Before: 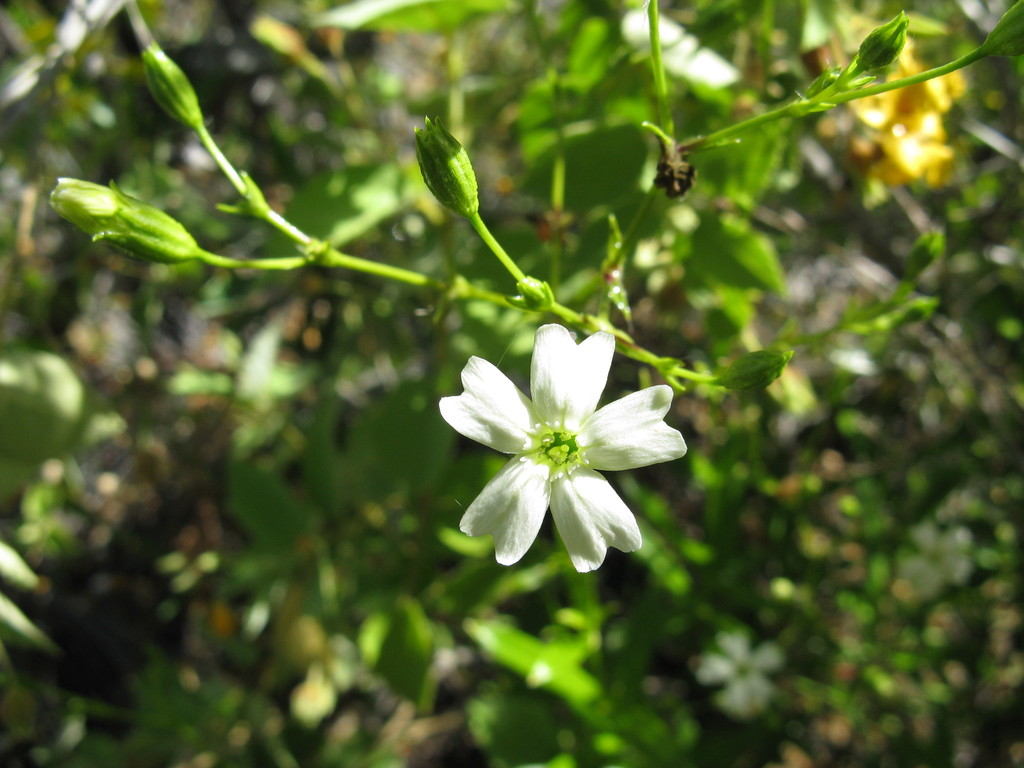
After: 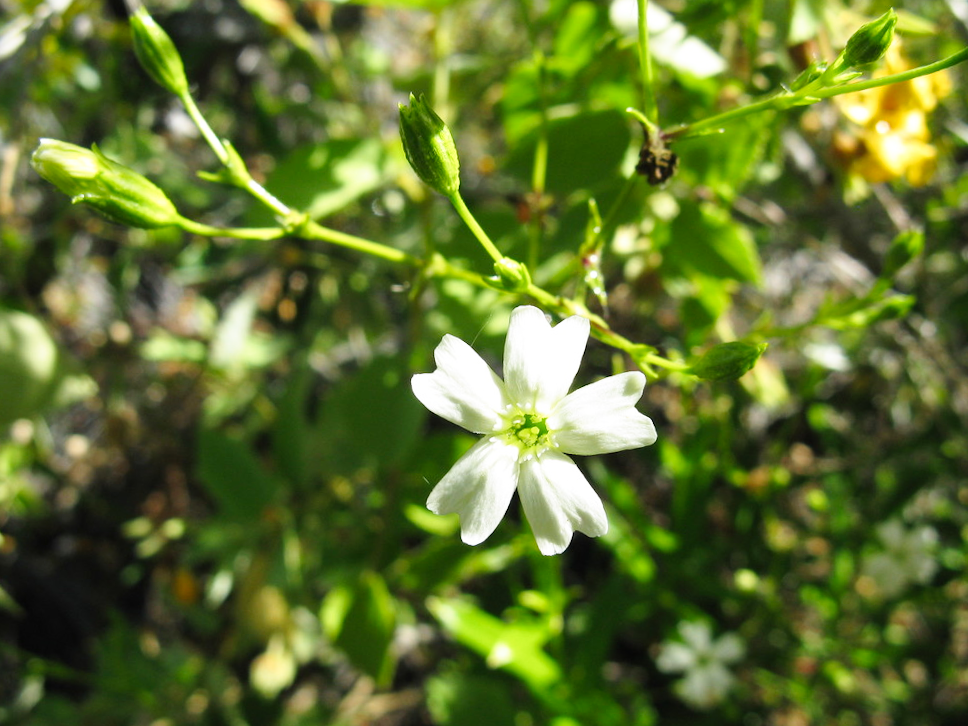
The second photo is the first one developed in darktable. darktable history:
crop and rotate: angle -2.49°
tone curve: curves: ch0 [(0, 0) (0.051, 0.047) (0.102, 0.099) (0.258, 0.29) (0.442, 0.527) (0.695, 0.804) (0.88, 0.952) (1, 1)]; ch1 [(0, 0) (0.339, 0.298) (0.402, 0.363) (0.444, 0.415) (0.485, 0.469) (0.494, 0.493) (0.504, 0.501) (0.525, 0.534) (0.555, 0.593) (0.594, 0.648) (1, 1)]; ch2 [(0, 0) (0.48, 0.48) (0.504, 0.5) (0.535, 0.557) (0.581, 0.623) (0.649, 0.683) (0.824, 0.815) (1, 1)], preserve colors none
